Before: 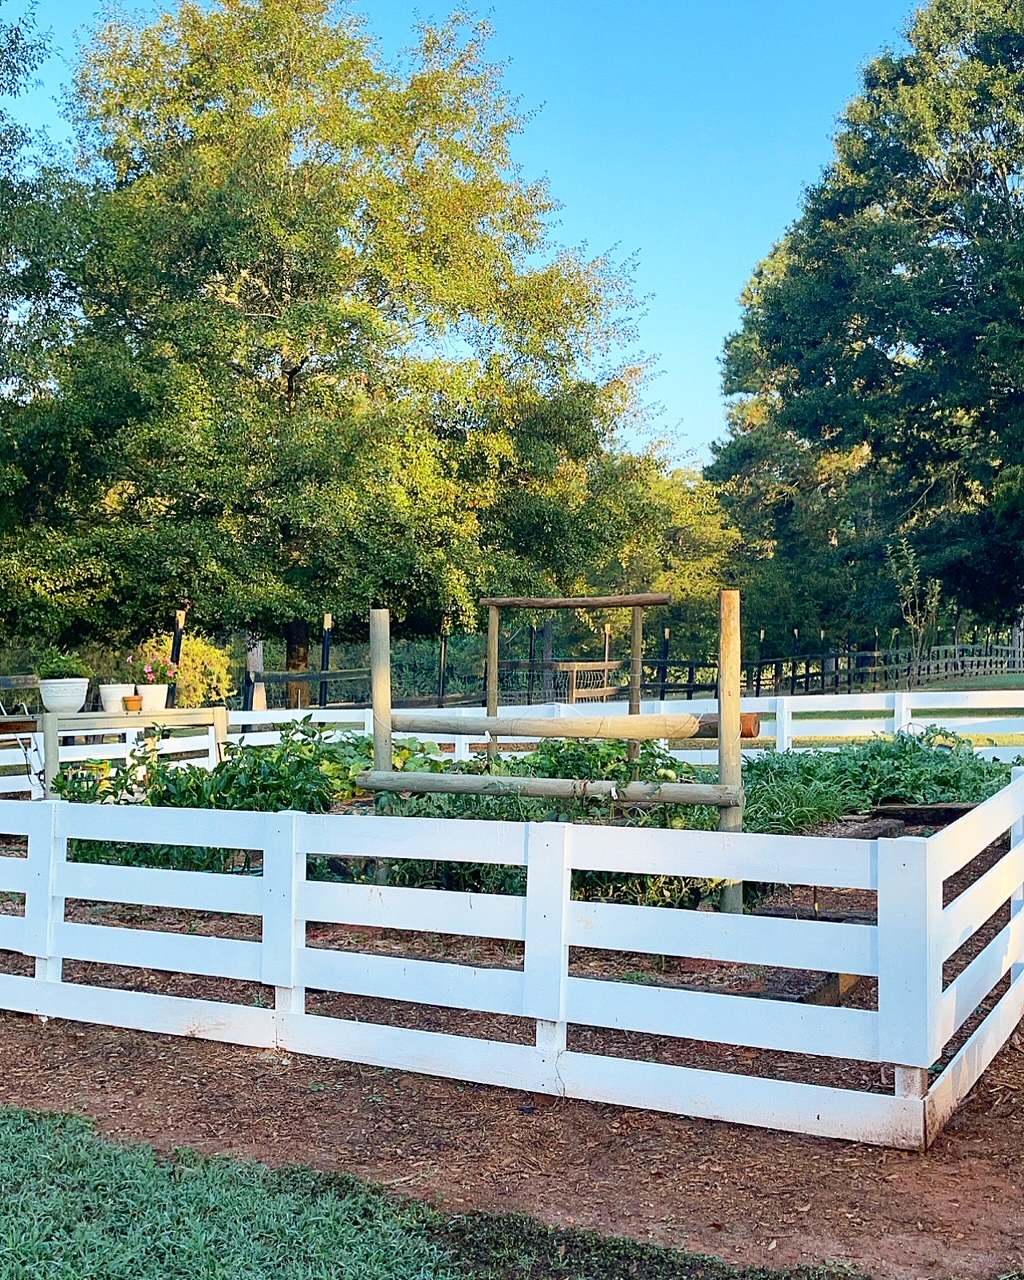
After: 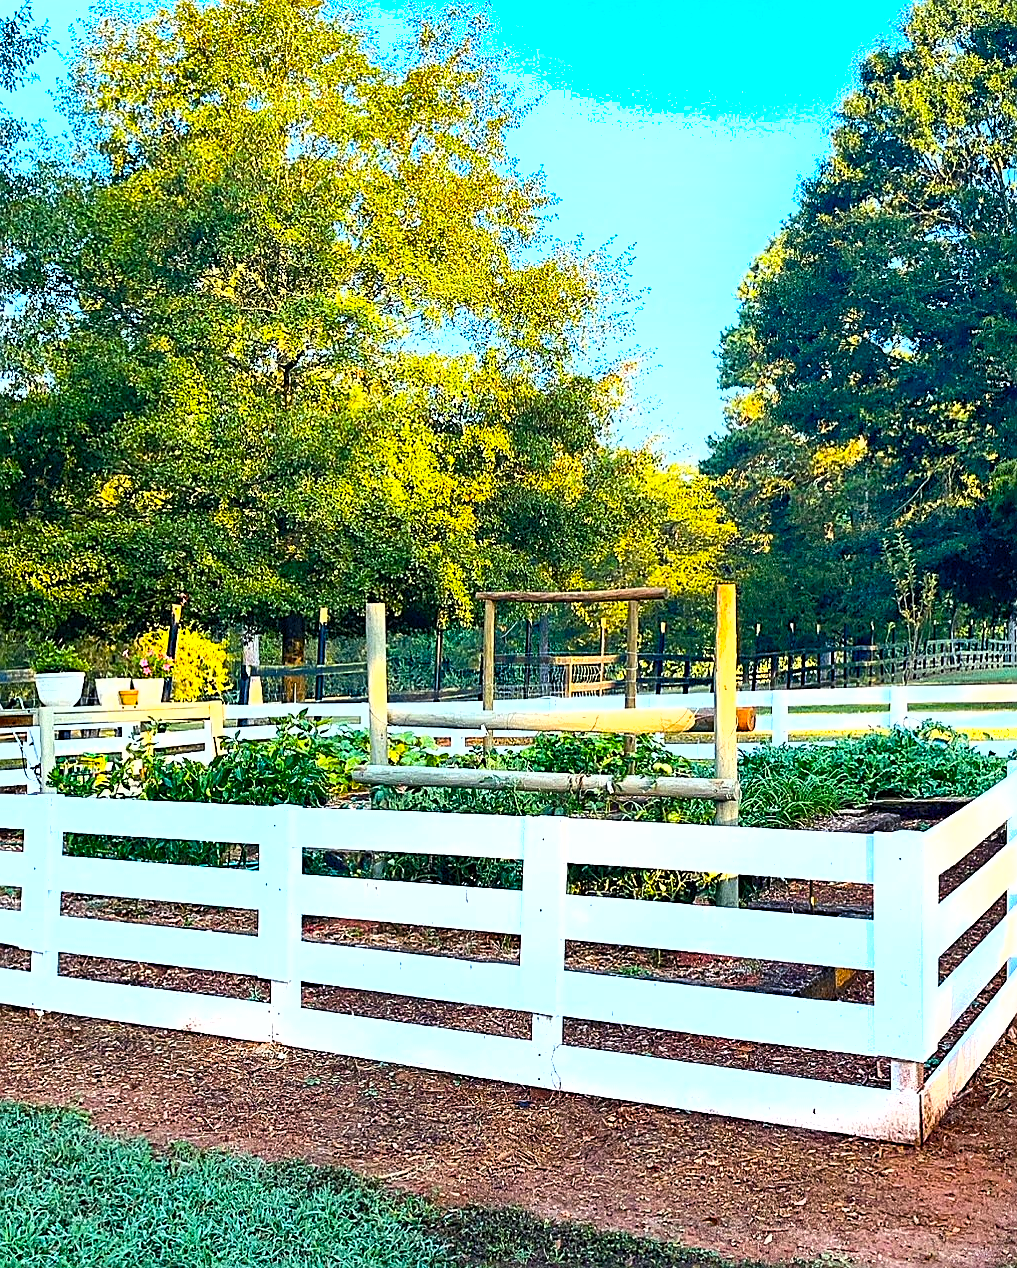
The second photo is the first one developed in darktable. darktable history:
crop: left 0.434%, top 0.485%, right 0.244%, bottom 0.386%
shadows and highlights: low approximation 0.01, soften with gaussian
color balance: contrast -0.5%
exposure: exposure 0.6 EV, compensate highlight preservation false
tone equalizer: -8 EV -0.001 EV, -7 EV 0.001 EV, -6 EV -0.002 EV, -5 EV -0.003 EV, -4 EV -0.062 EV, -3 EV -0.222 EV, -2 EV -0.267 EV, -1 EV 0.105 EV, +0 EV 0.303 EV
color balance rgb: linear chroma grading › global chroma 15%, perceptual saturation grading › global saturation 30%
sharpen: on, module defaults
